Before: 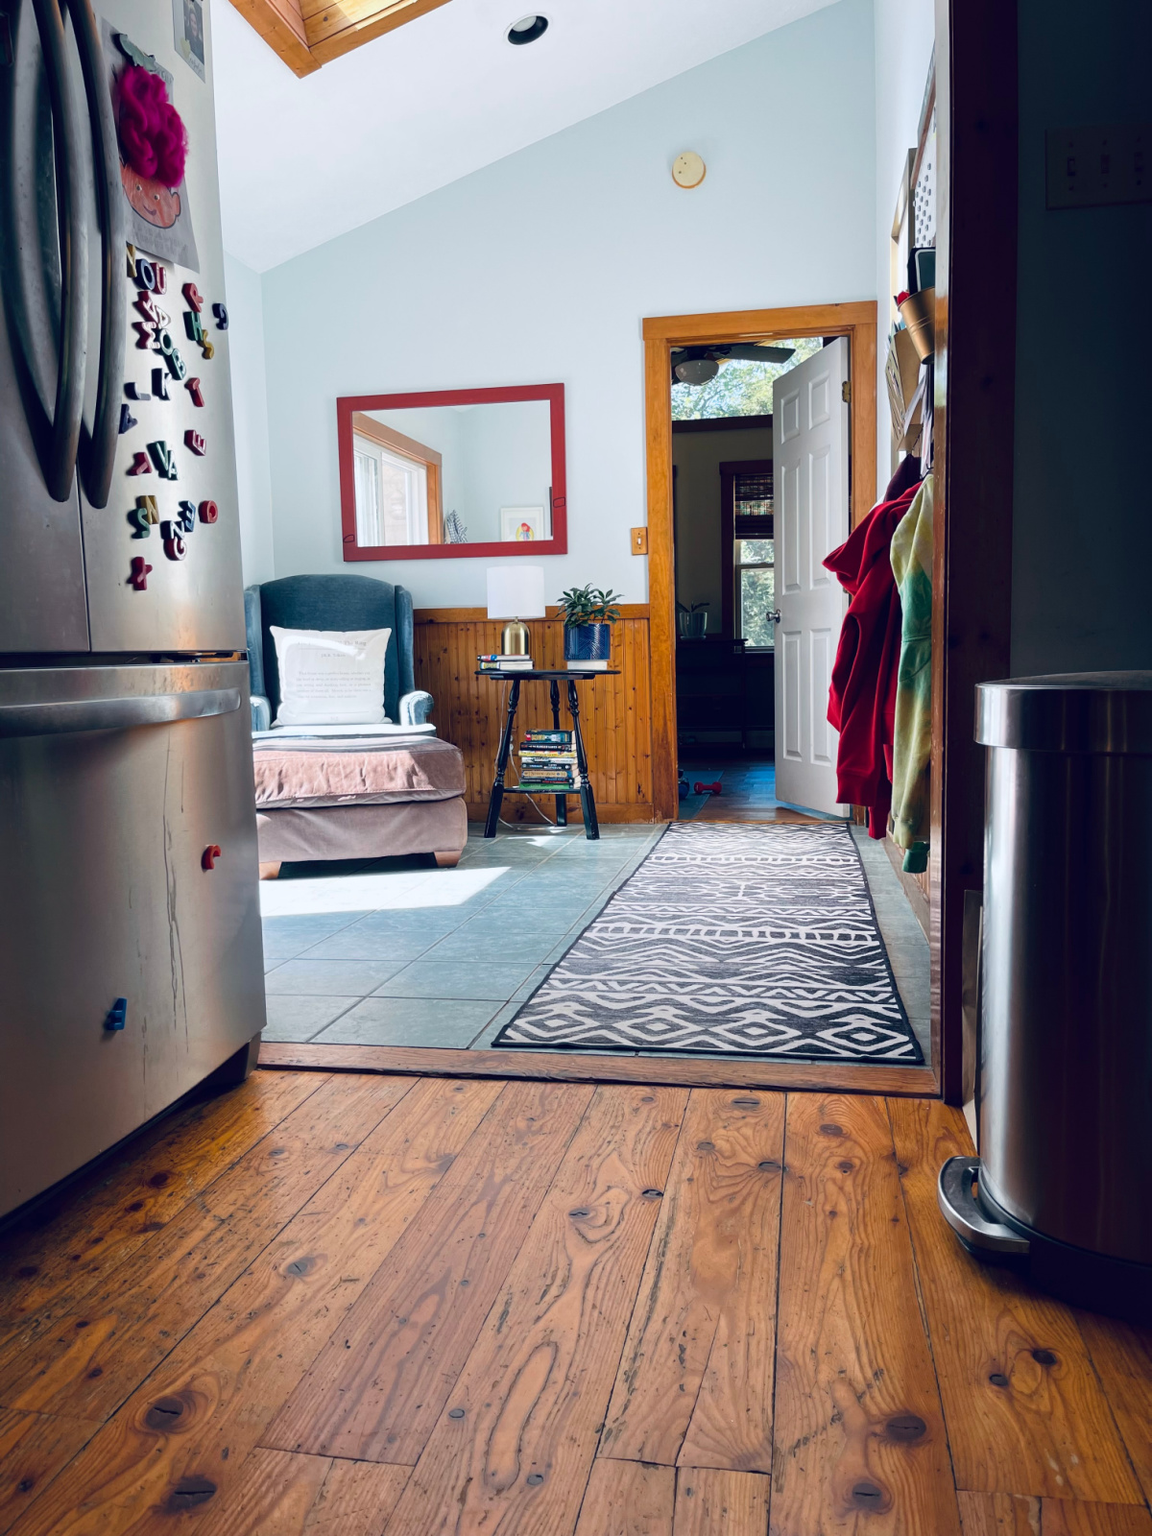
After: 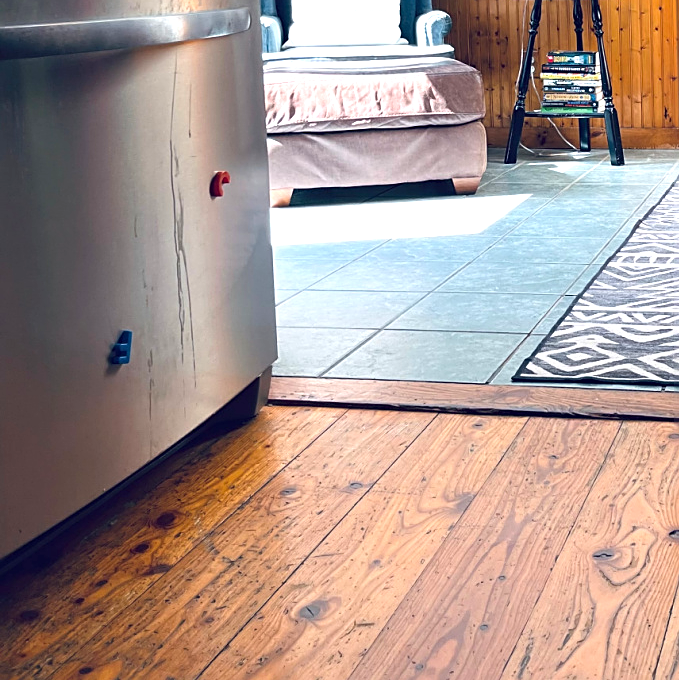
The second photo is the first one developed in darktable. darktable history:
crop: top 44.332%, right 43.371%, bottom 13.112%
sharpen: on, module defaults
exposure: black level correction 0, exposure 0.697 EV, compensate exposure bias true, compensate highlight preservation false
